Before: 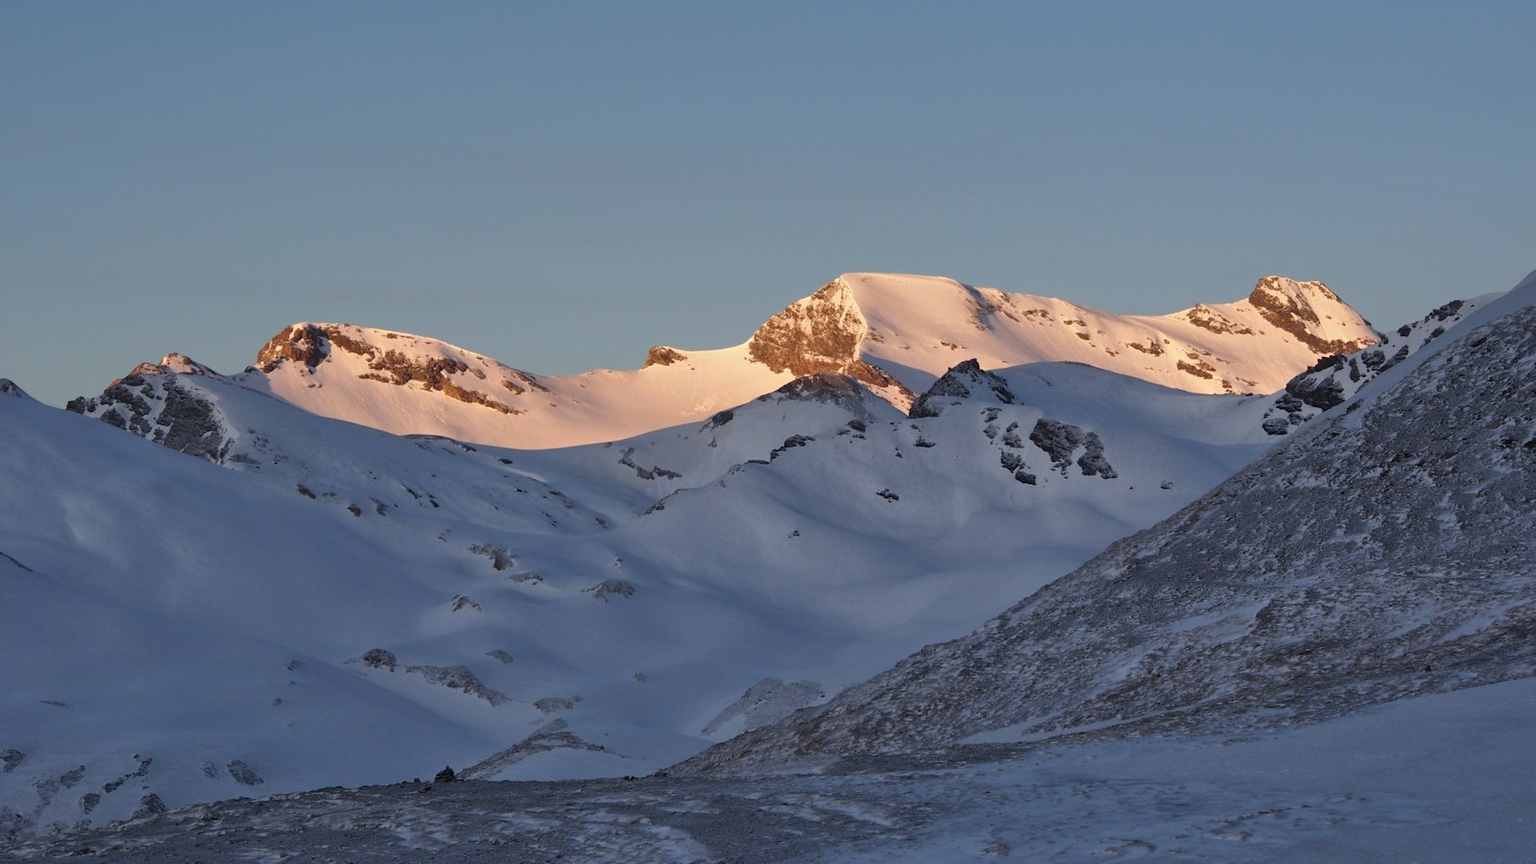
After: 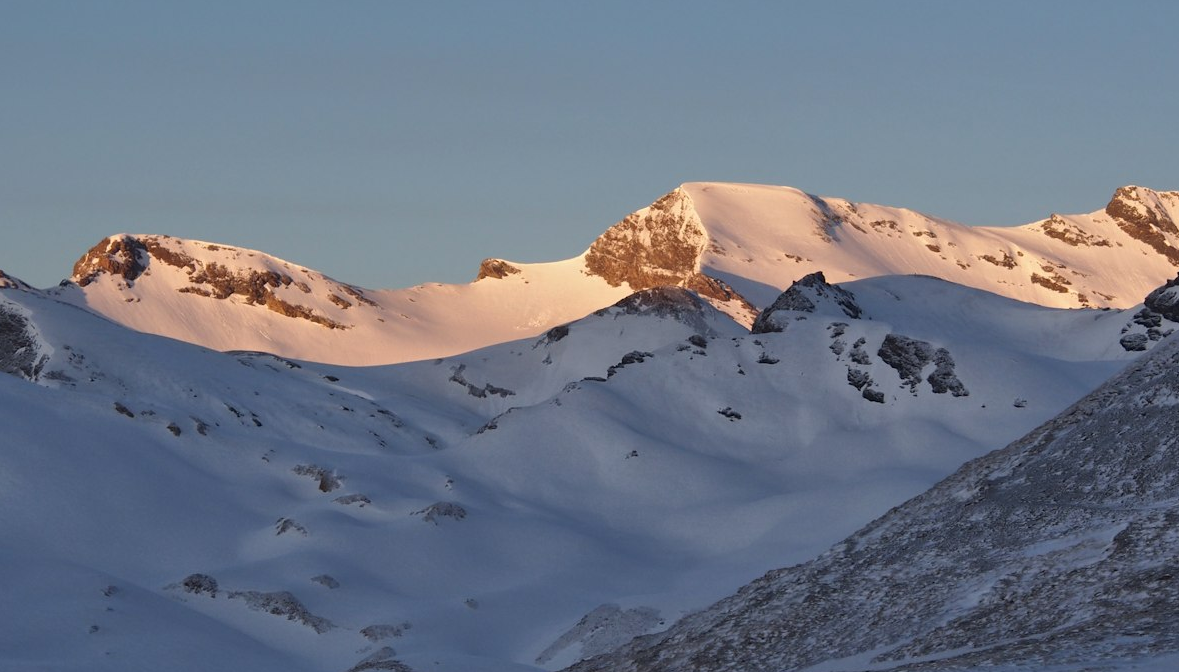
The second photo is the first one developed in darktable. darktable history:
crop and rotate: left 12.235%, top 11.42%, right 14.058%, bottom 13.886%
